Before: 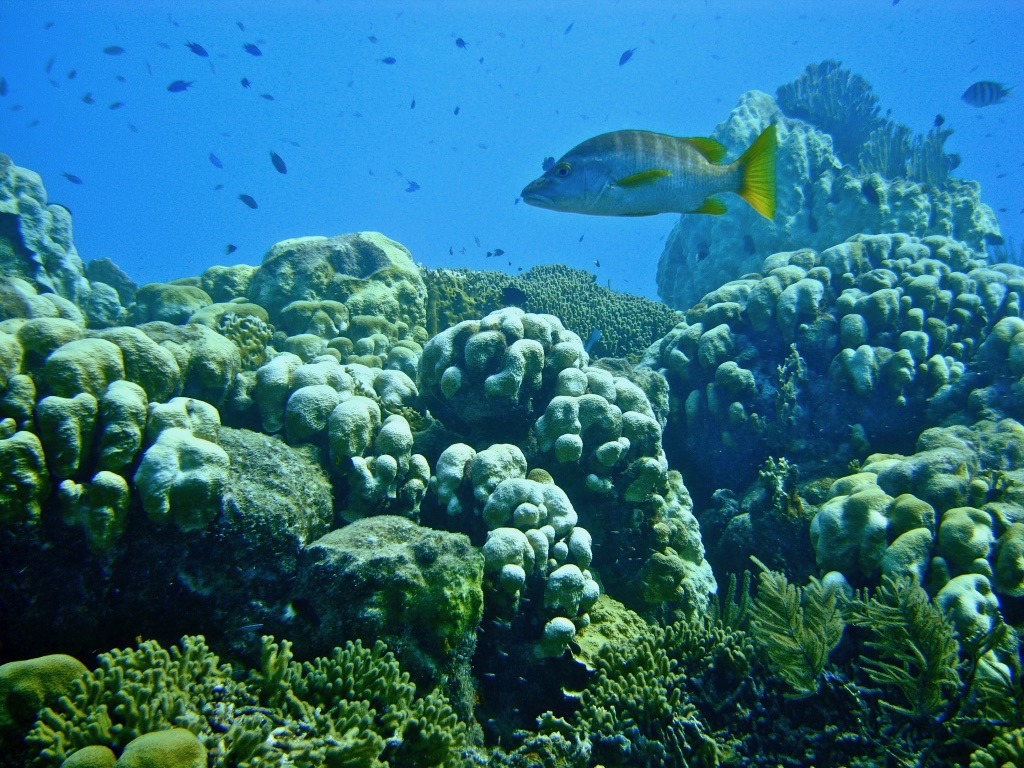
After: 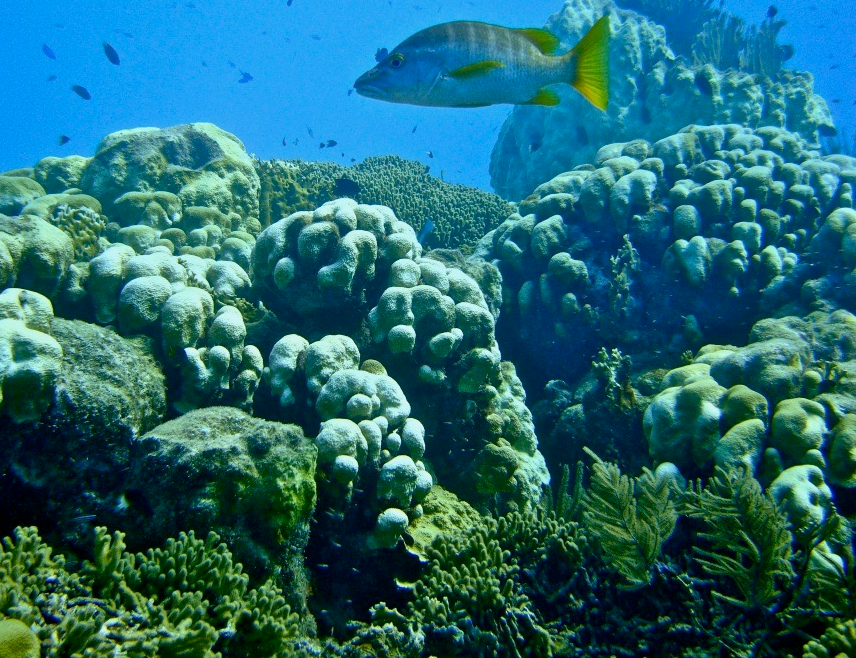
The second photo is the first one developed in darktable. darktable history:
crop: left 16.315%, top 14.246%
bloom: size 3%, threshold 100%, strength 0%
